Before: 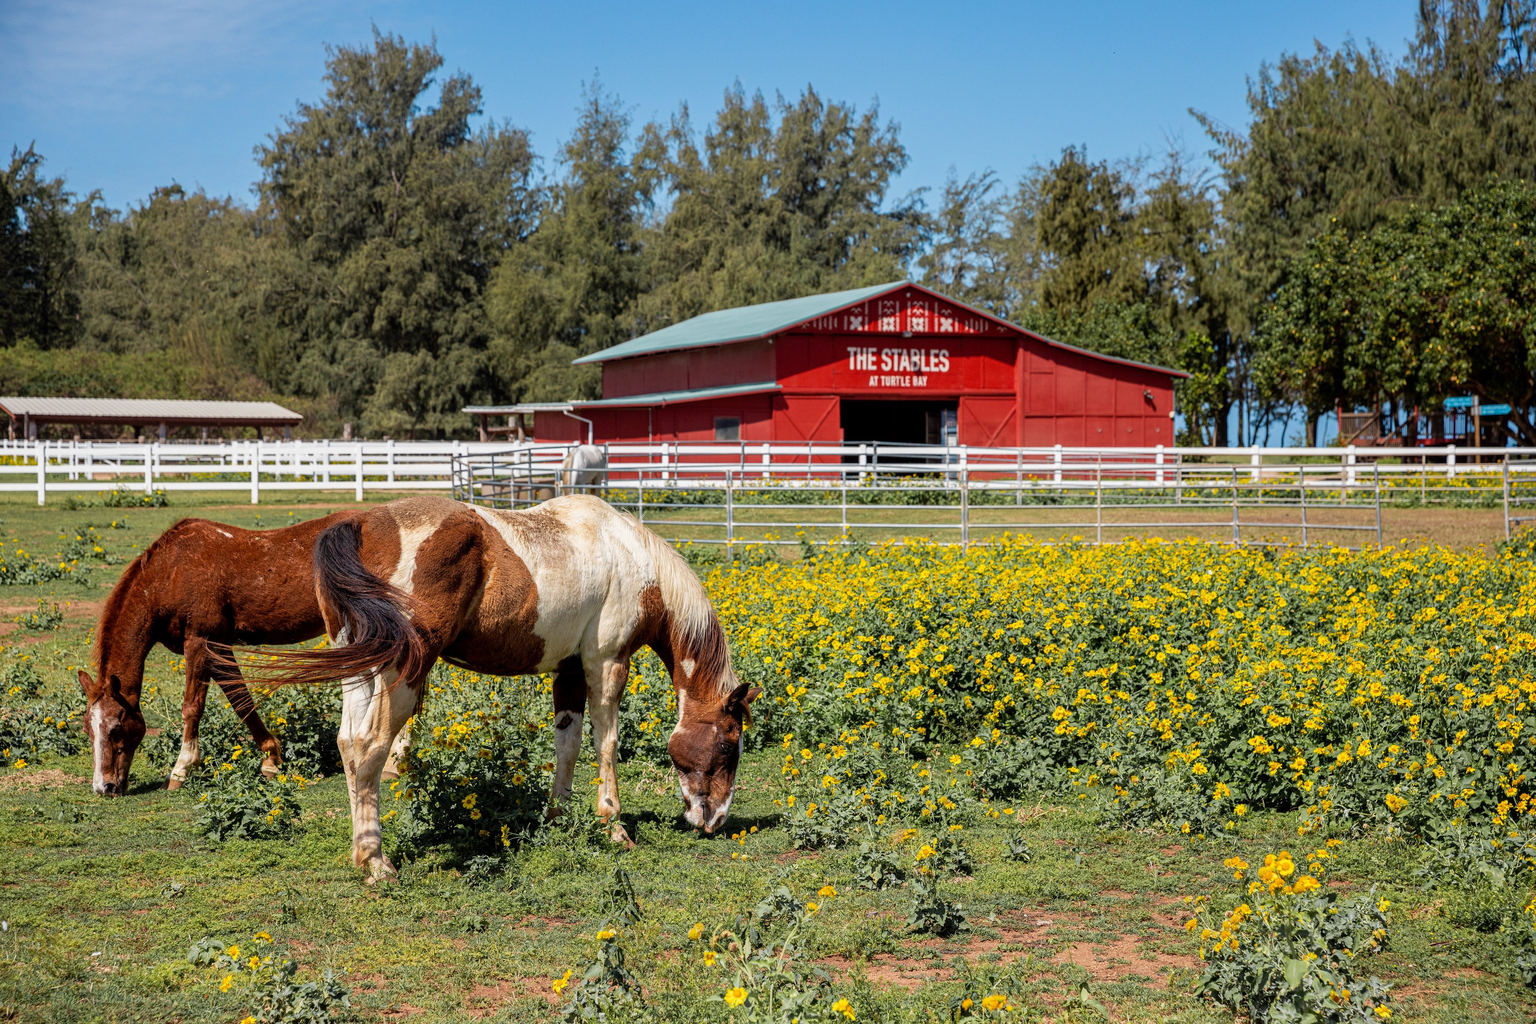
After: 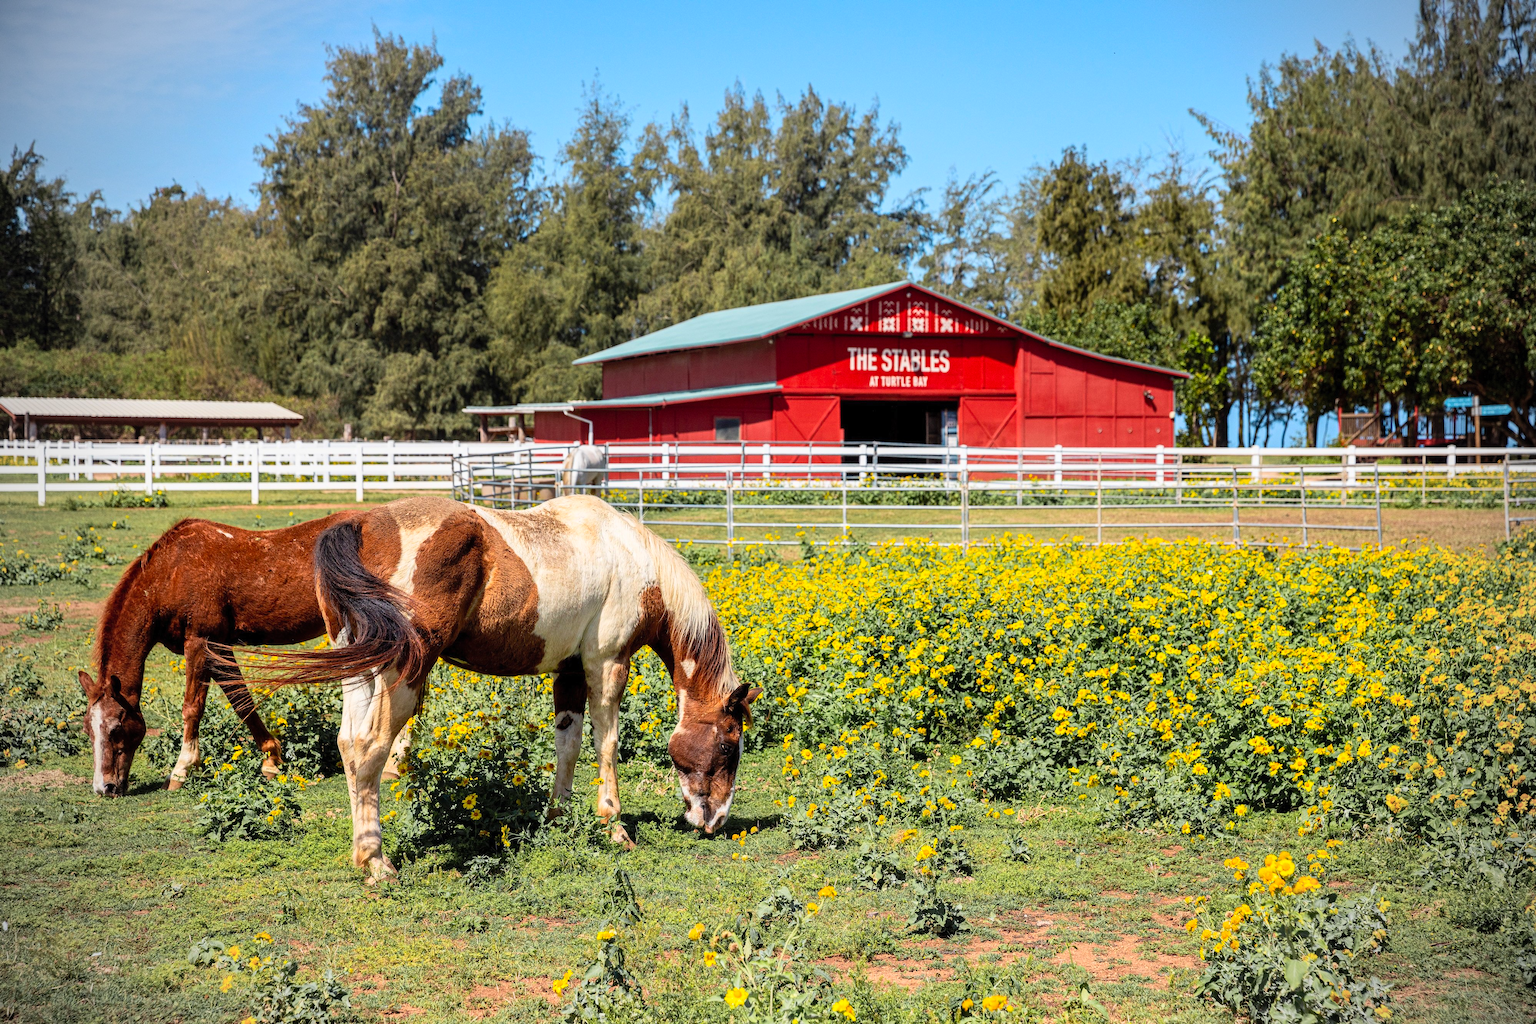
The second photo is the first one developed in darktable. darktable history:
vignetting: fall-off radius 45.07%
contrast brightness saturation: contrast 0.197, brightness 0.161, saturation 0.222
